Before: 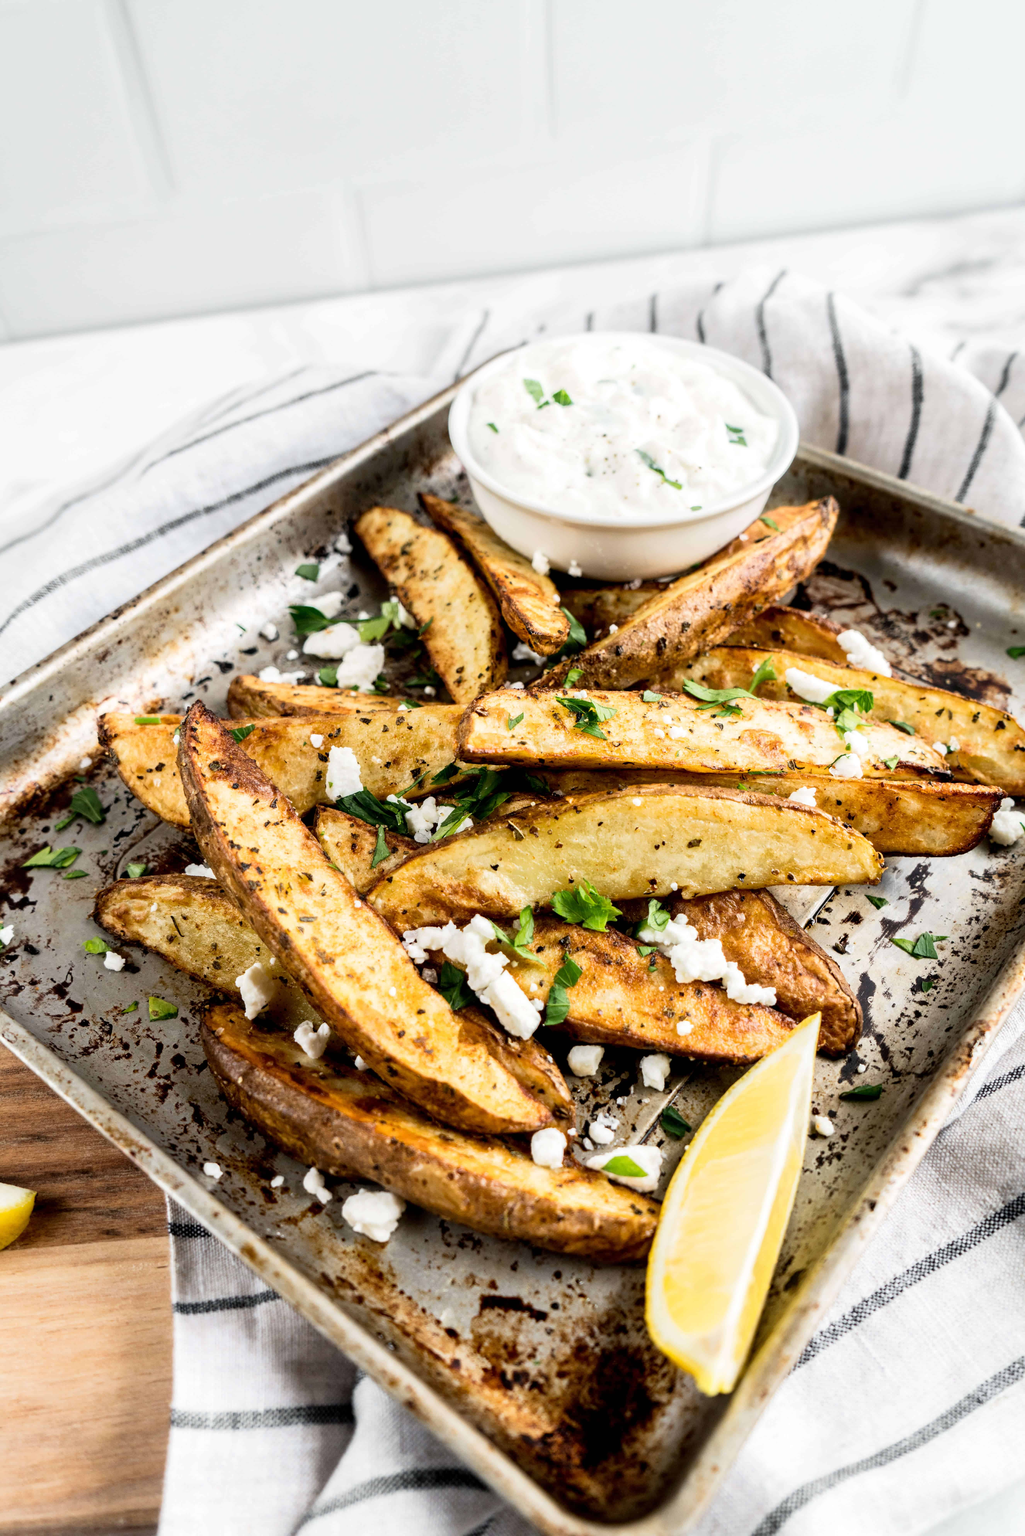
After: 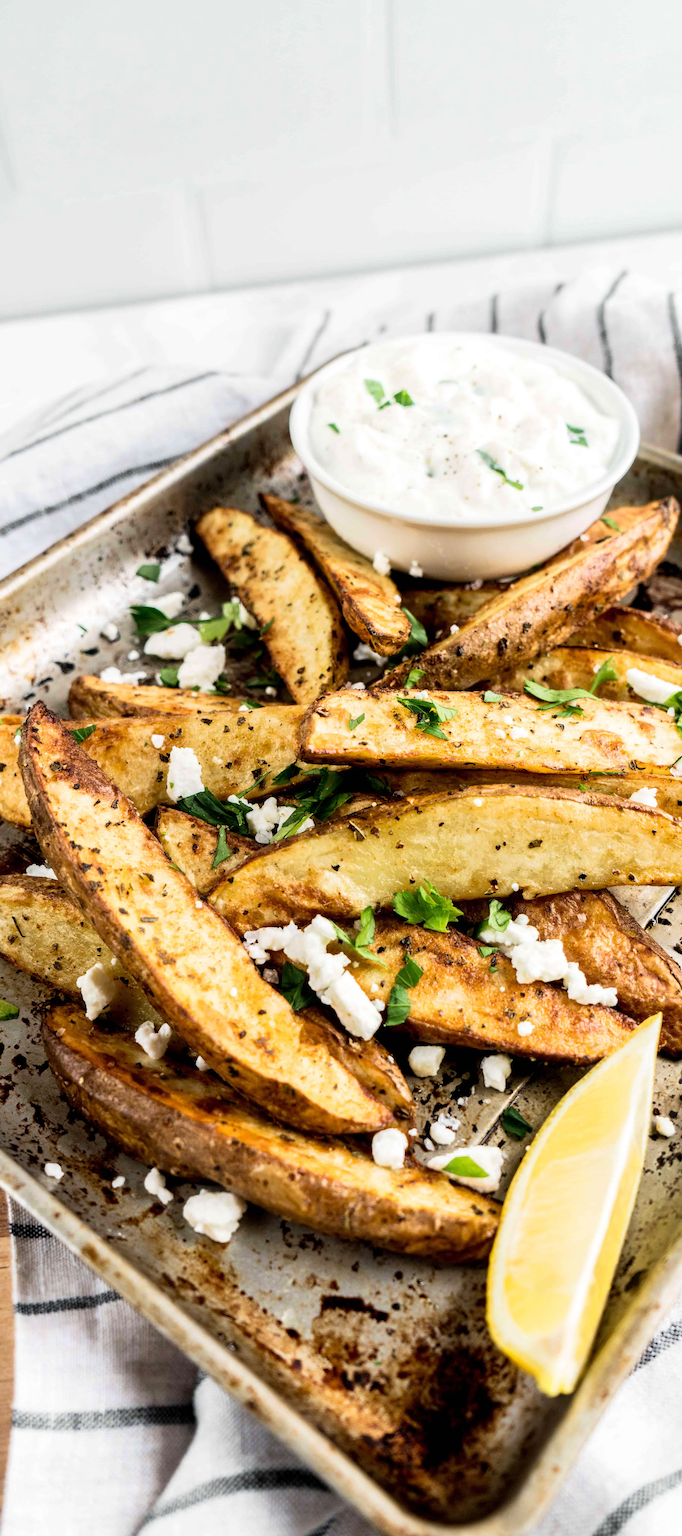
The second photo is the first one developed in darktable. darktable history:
velvia: on, module defaults
crop and rotate: left 15.546%, right 17.787%
